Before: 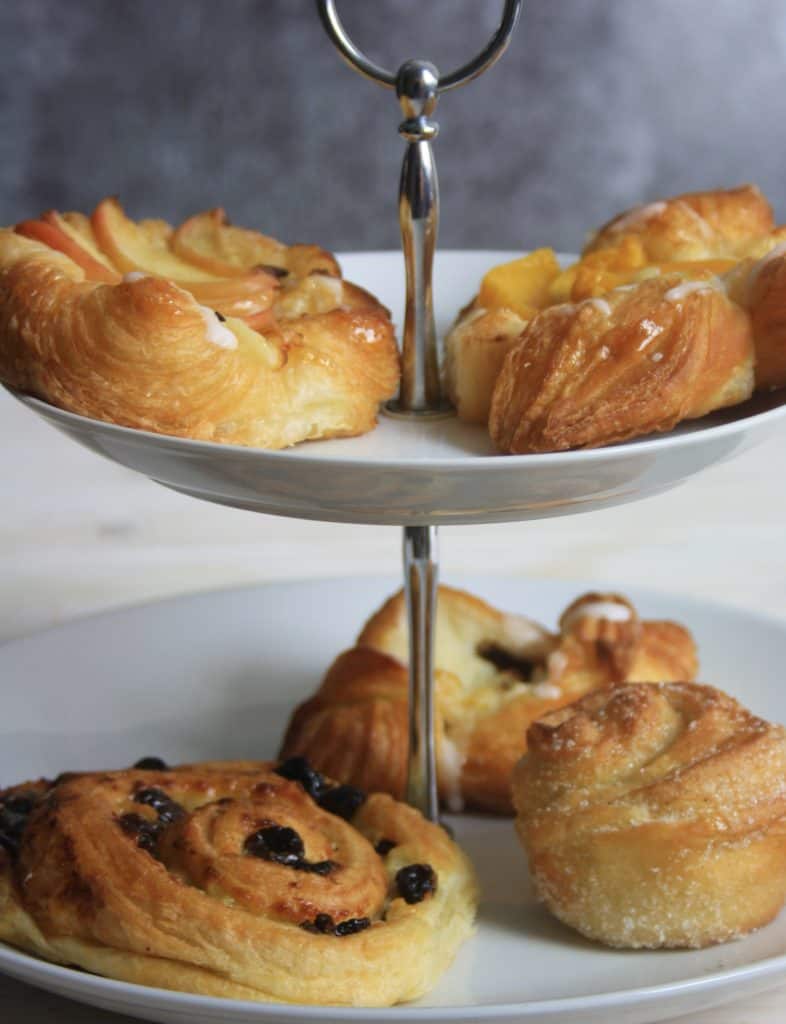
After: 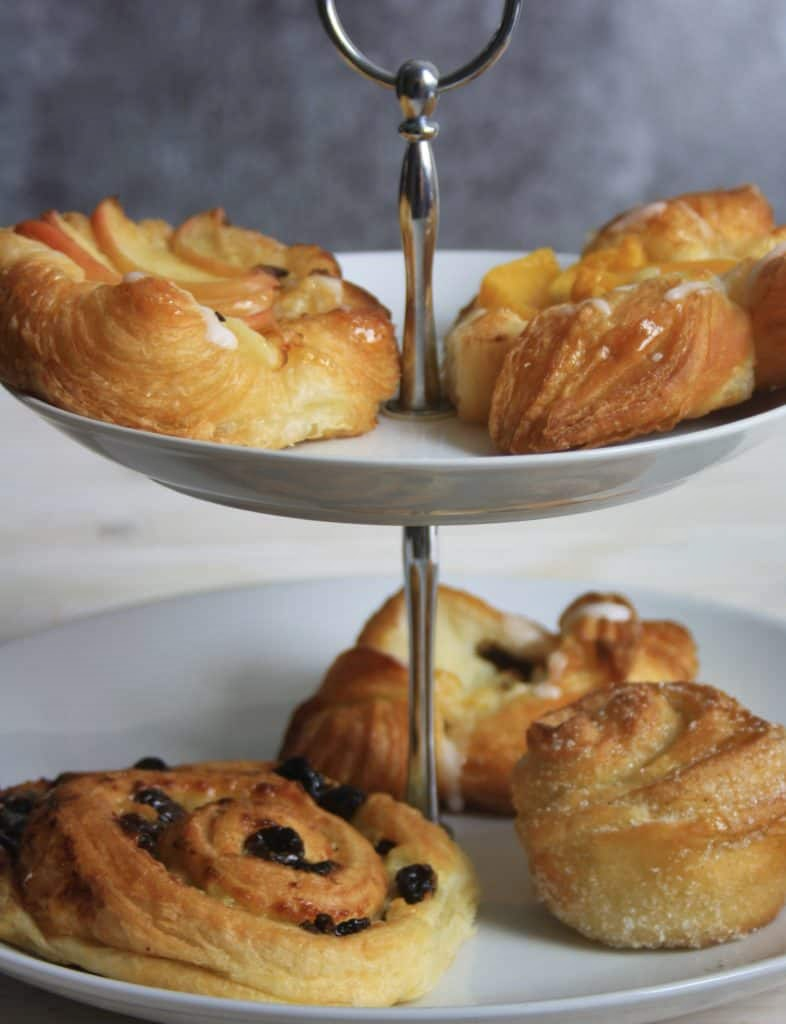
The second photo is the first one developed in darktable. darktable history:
shadows and highlights: radius 109.26, shadows 45.42, highlights -66.8, low approximation 0.01, soften with gaussian
